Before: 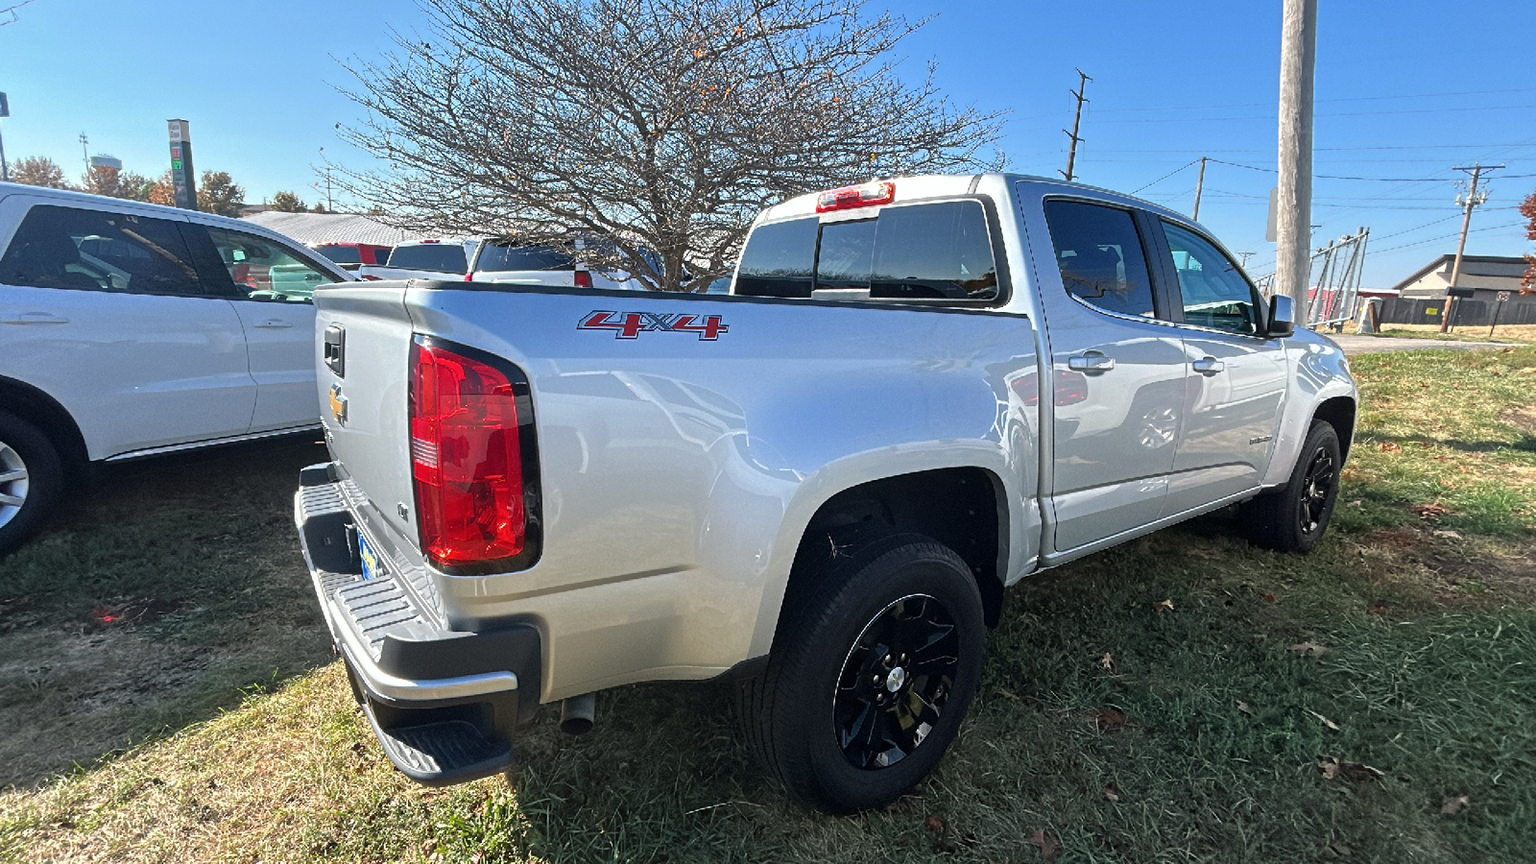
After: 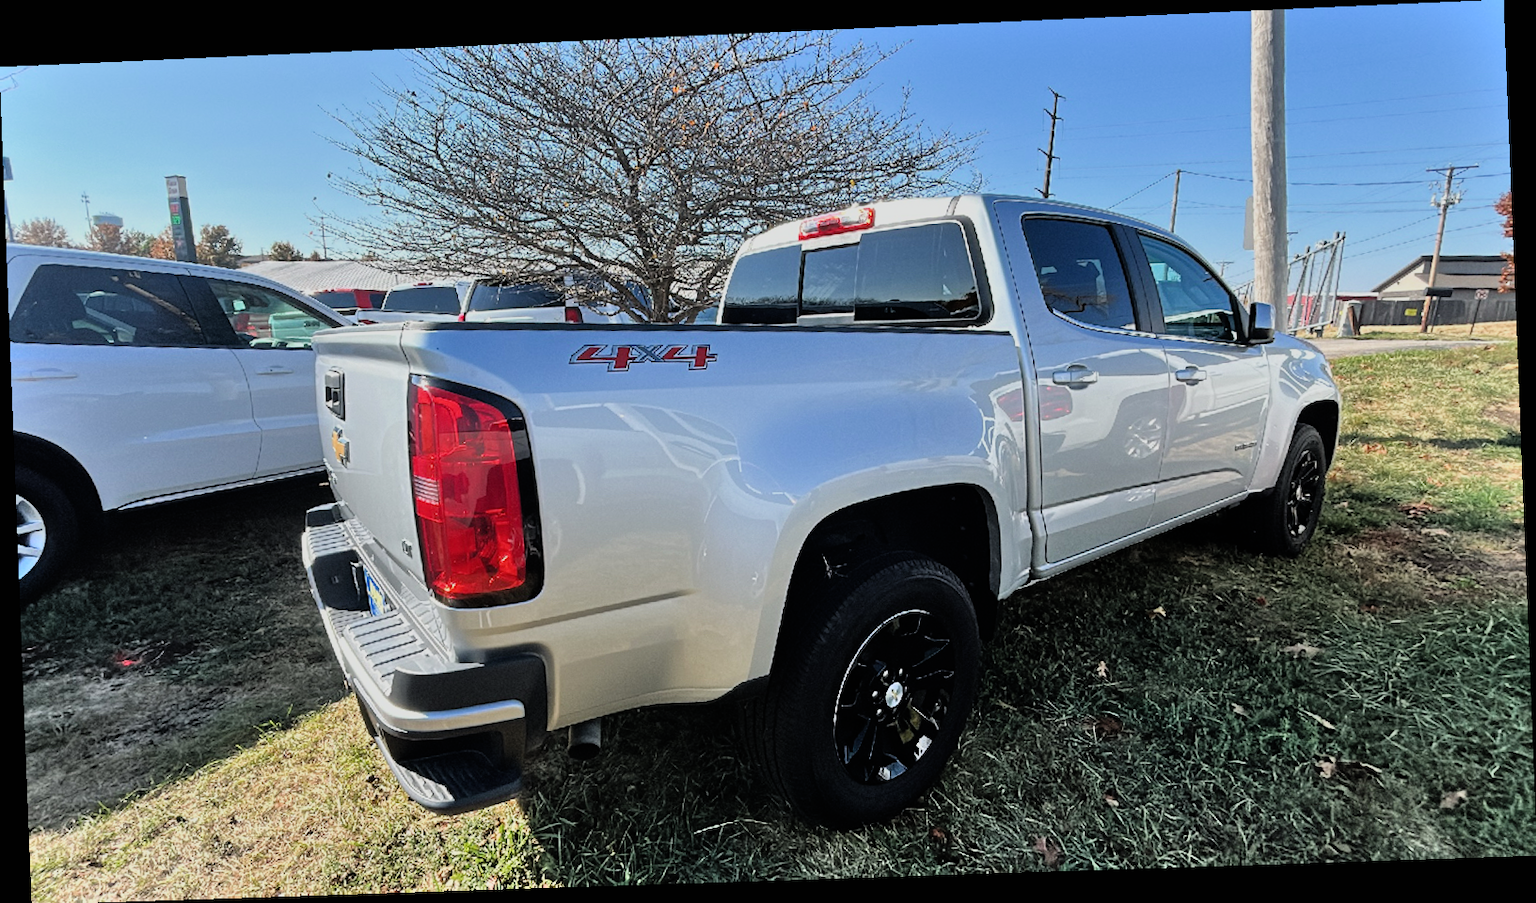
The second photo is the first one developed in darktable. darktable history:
shadows and highlights: soften with gaussian
rotate and perspective: rotation -2.22°, lens shift (horizontal) -0.022, automatic cropping off
filmic rgb: black relative exposure -7.75 EV, white relative exposure 4.4 EV, threshold 3 EV, hardness 3.76, latitude 50%, contrast 1.1, color science v5 (2021), contrast in shadows safe, contrast in highlights safe, enable highlight reconstruction true
